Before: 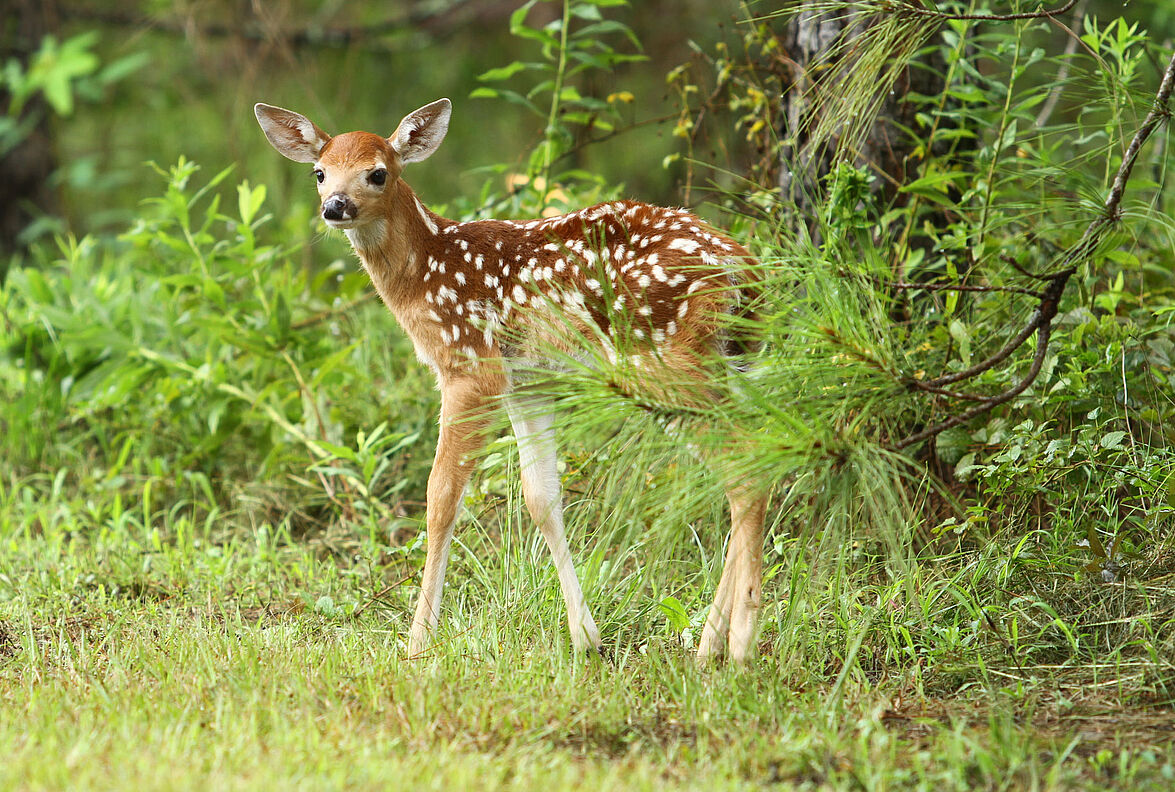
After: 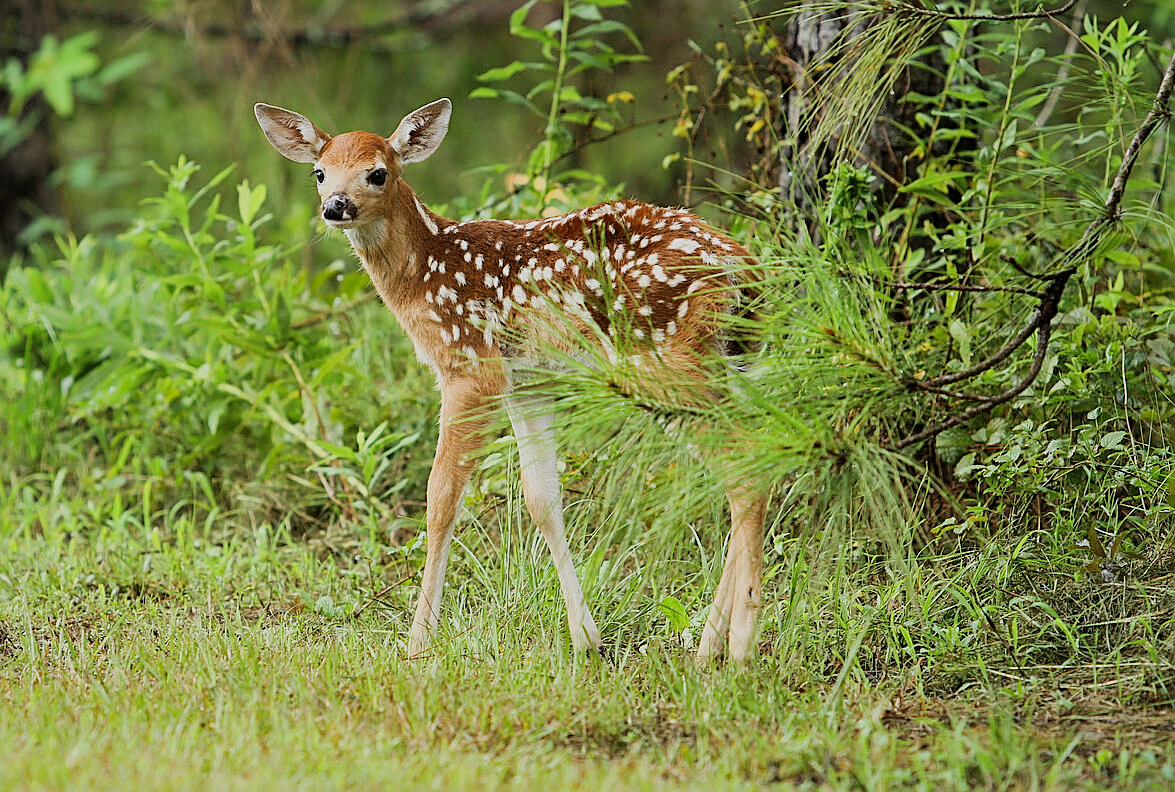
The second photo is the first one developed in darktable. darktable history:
shadows and highlights: shadows 30.07, highlights color adjustment 49.44%
sharpen: on, module defaults
filmic rgb: black relative exposure -7.65 EV, white relative exposure 3.96 EV, hardness 4.01, contrast 1.095, highlights saturation mix -29.17%
